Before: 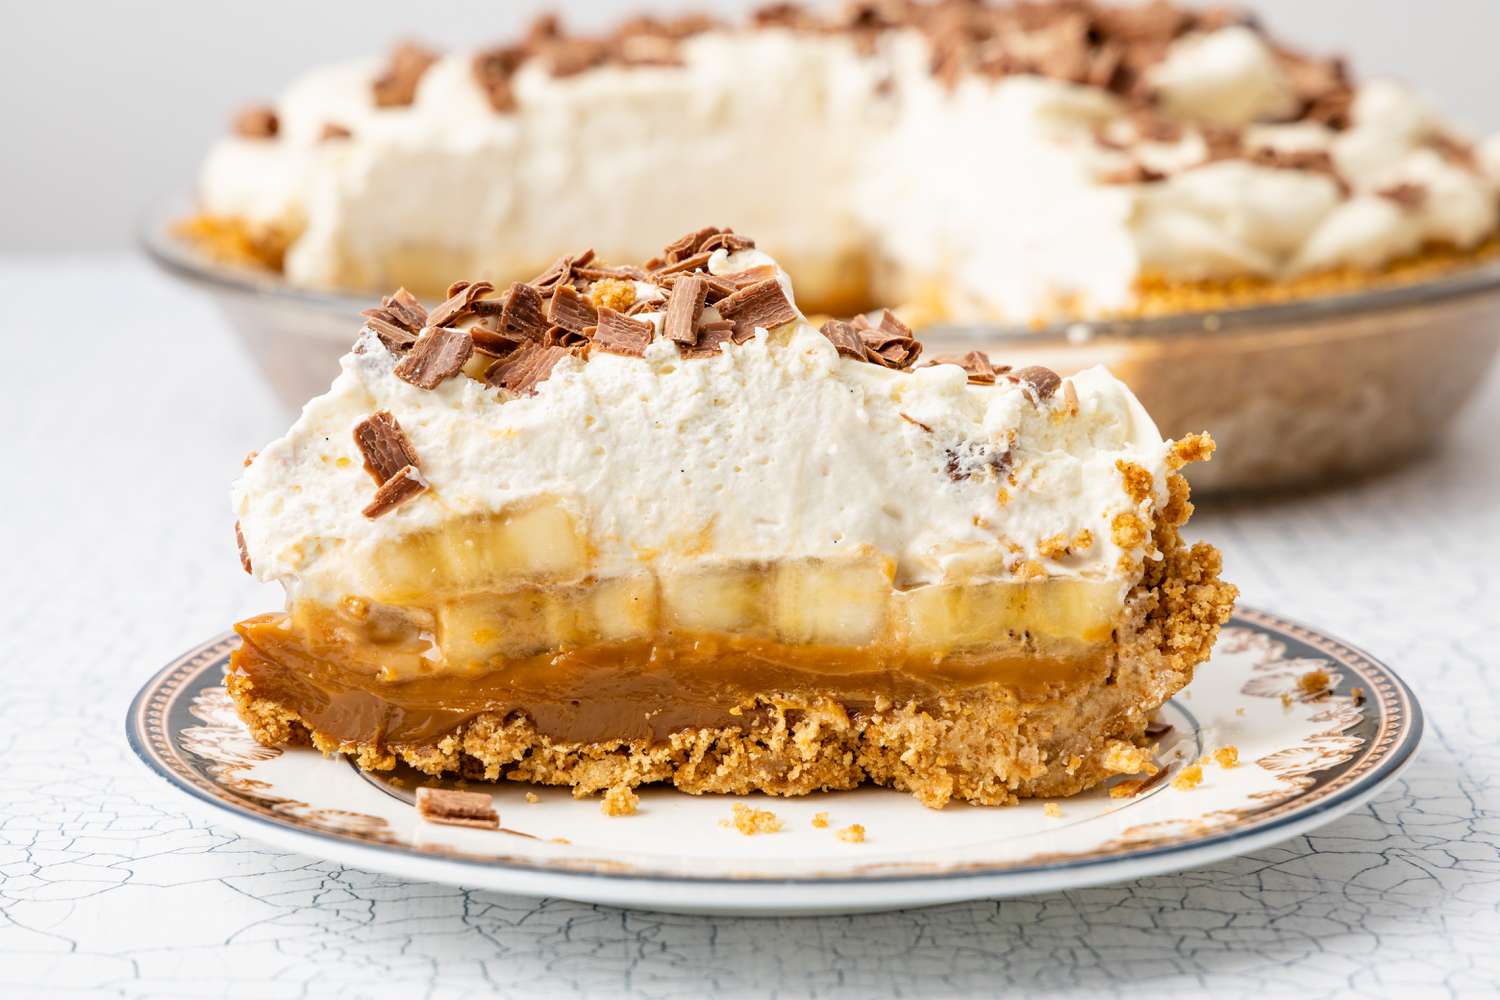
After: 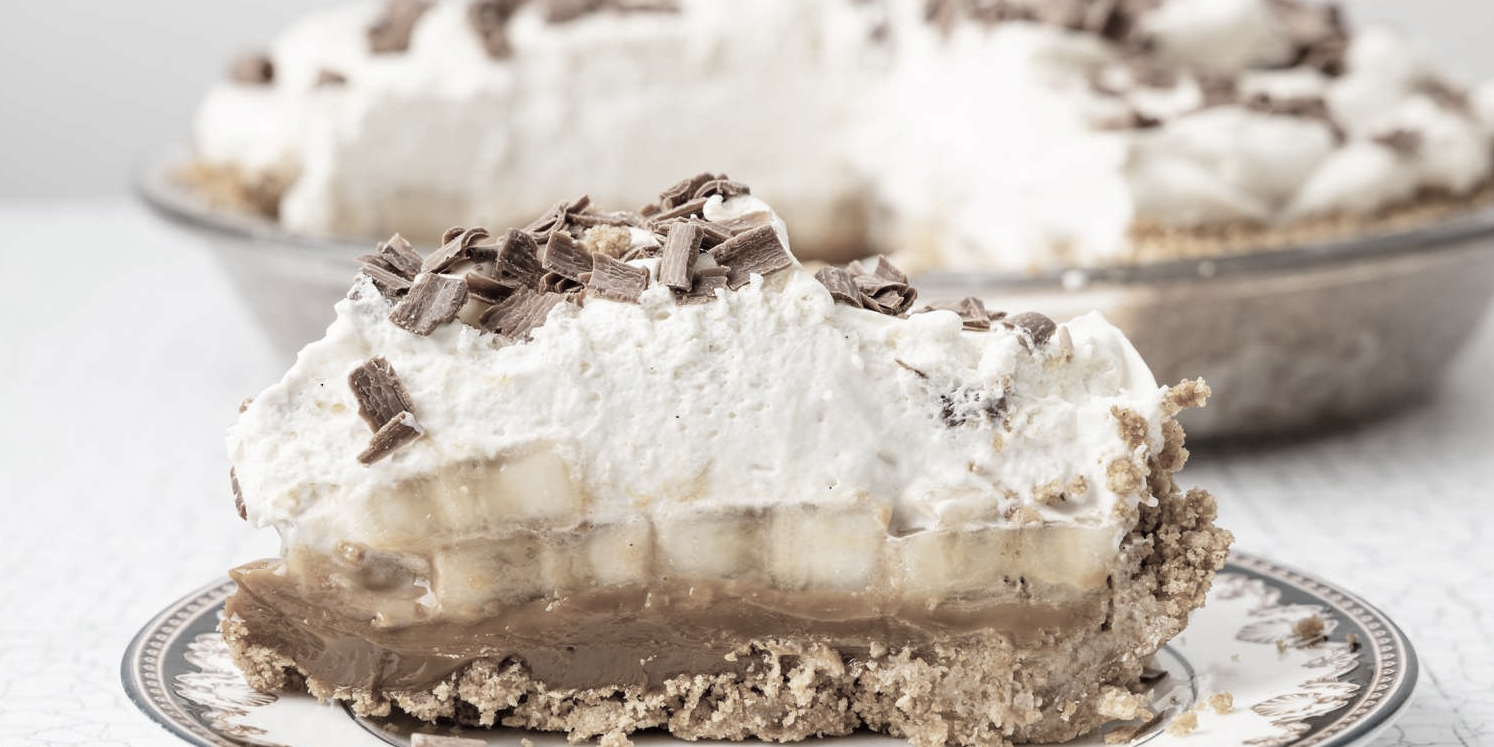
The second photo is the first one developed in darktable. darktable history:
crop: left 0.387%, top 5.469%, bottom 19.809%
color correction: saturation 0.3
